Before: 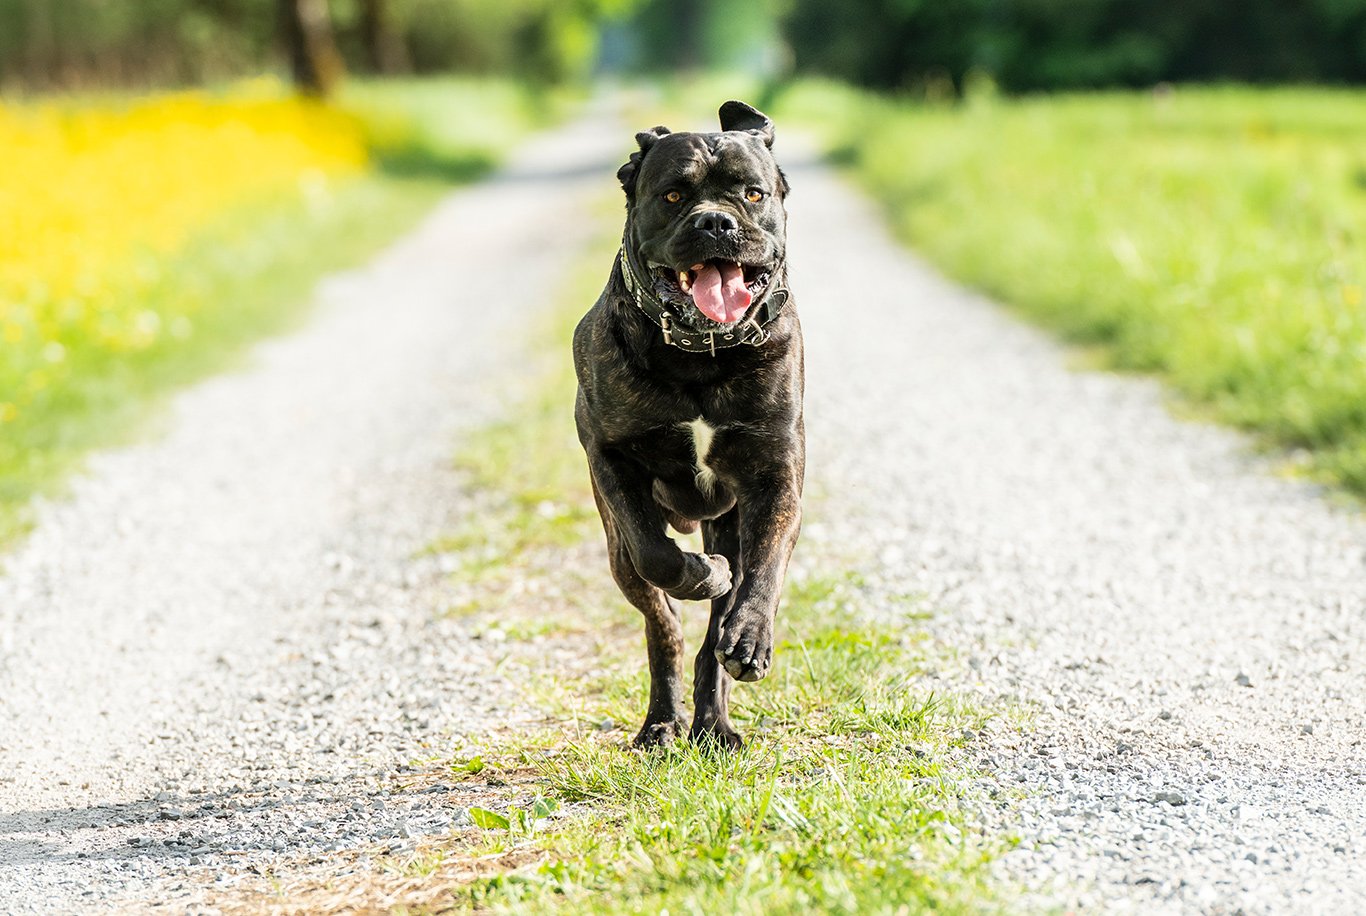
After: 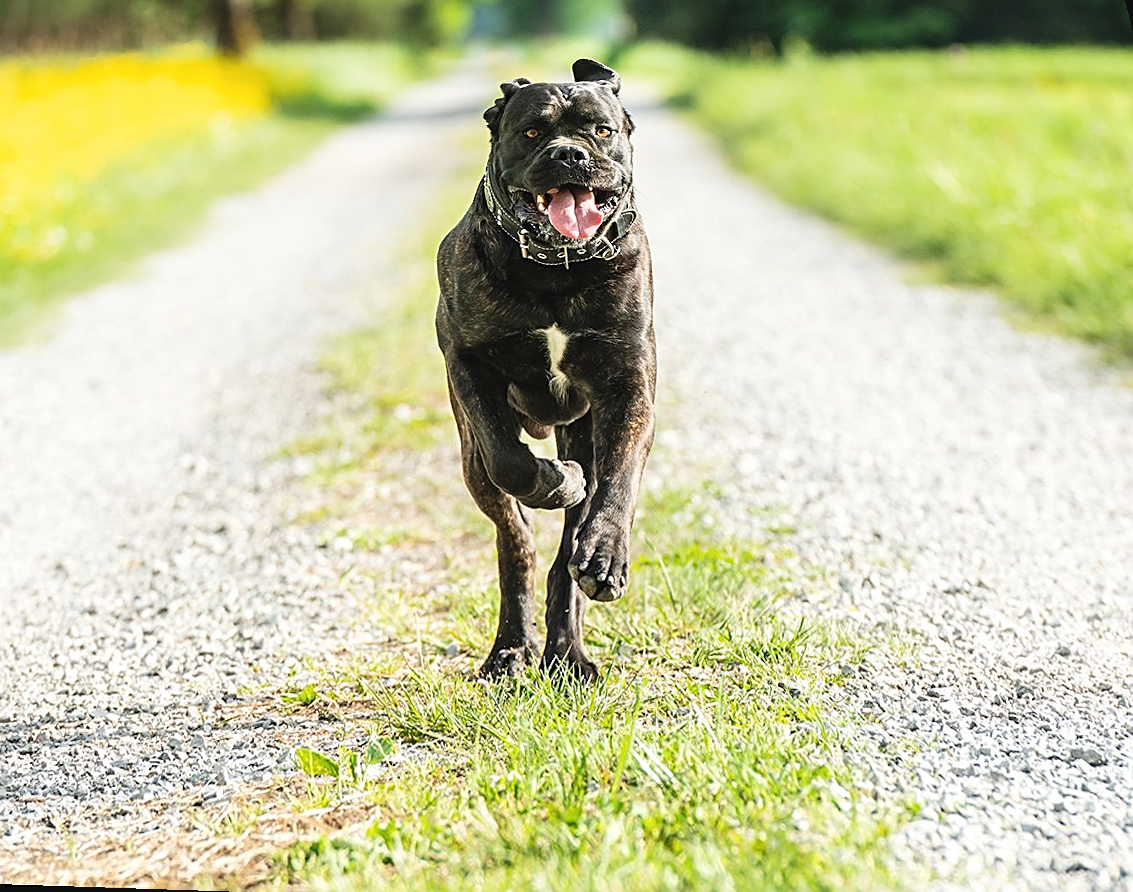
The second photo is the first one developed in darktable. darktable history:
exposure: black level correction -0.005, exposure 0.054 EV, compensate highlight preservation false
rotate and perspective: rotation 0.72°, lens shift (vertical) -0.352, lens shift (horizontal) -0.051, crop left 0.152, crop right 0.859, crop top 0.019, crop bottom 0.964
sharpen: on, module defaults
